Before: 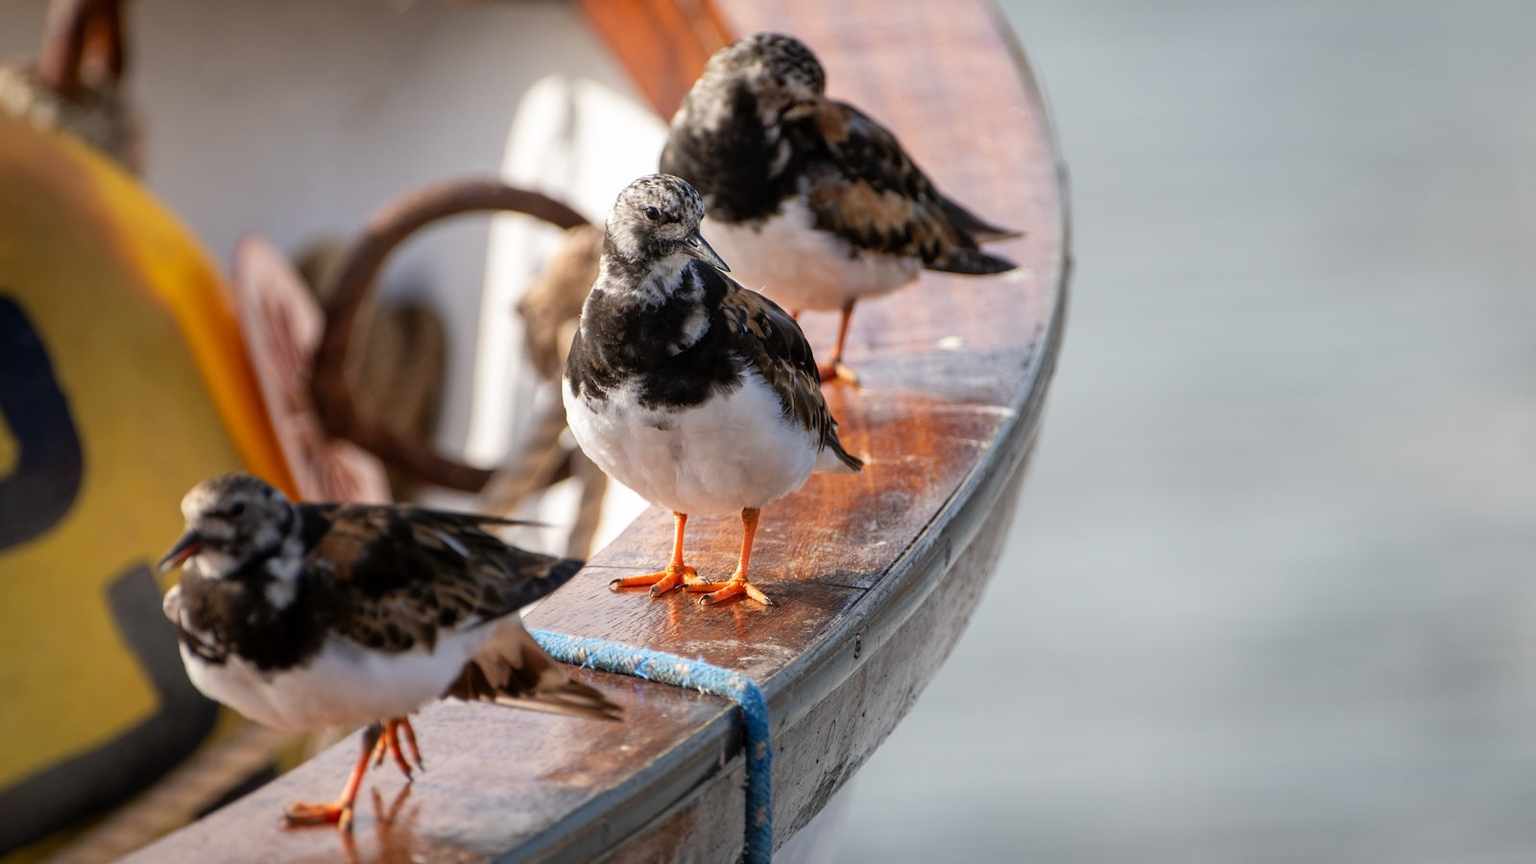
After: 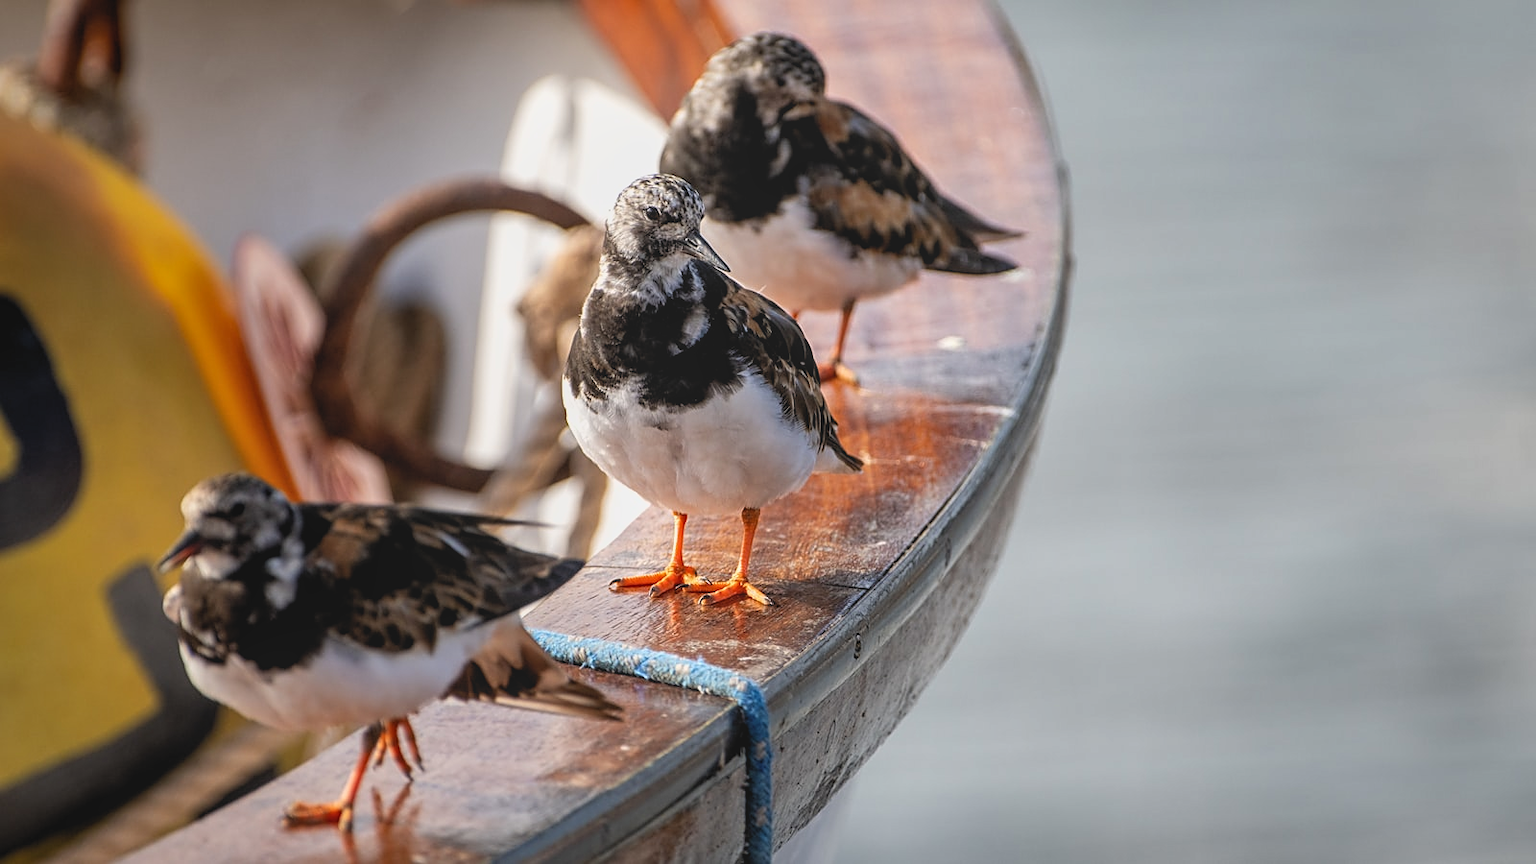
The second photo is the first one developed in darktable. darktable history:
shadows and highlights: low approximation 0.01, soften with gaussian
levels: levels [0.031, 0.5, 0.969]
sharpen: on, module defaults
local contrast: highlights 48%, shadows 0%, detail 100%
